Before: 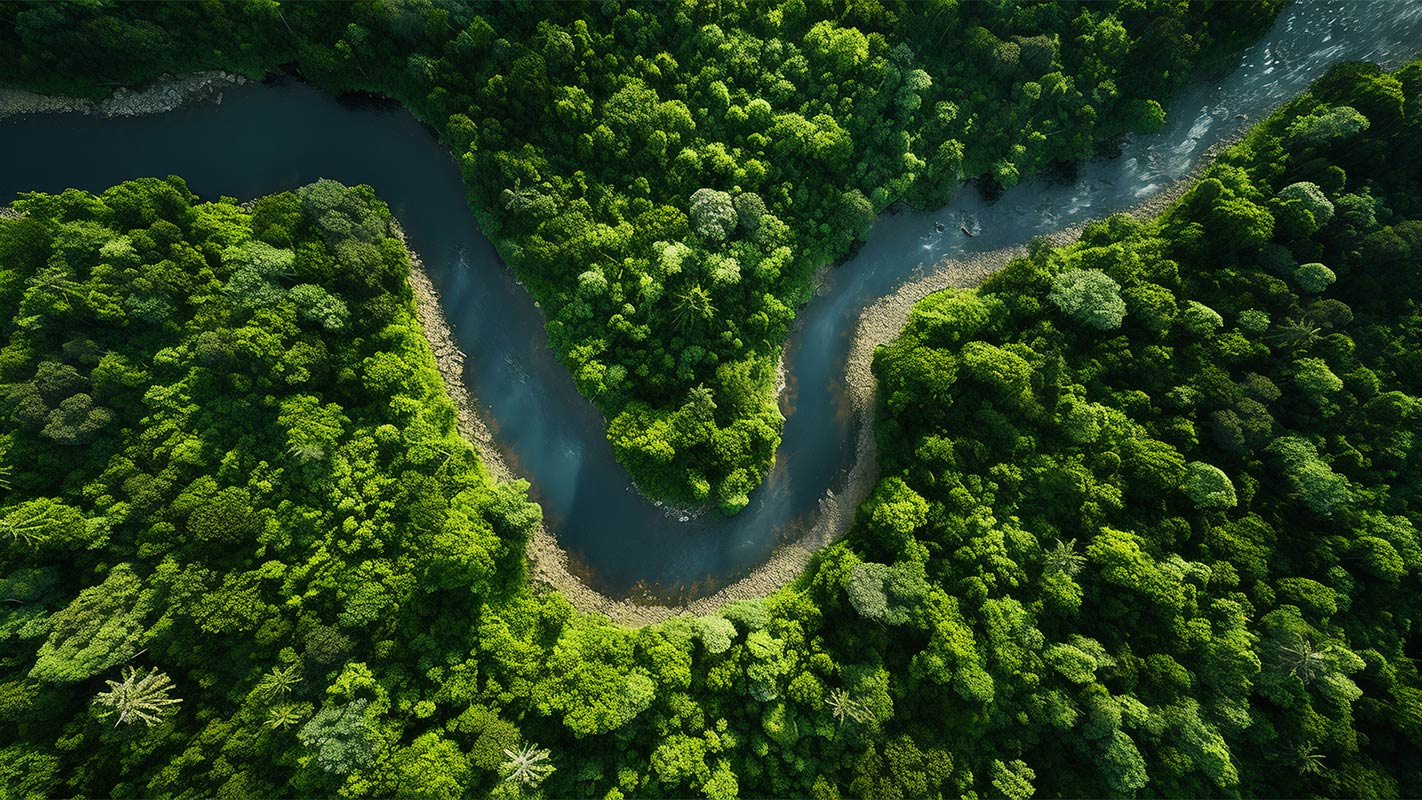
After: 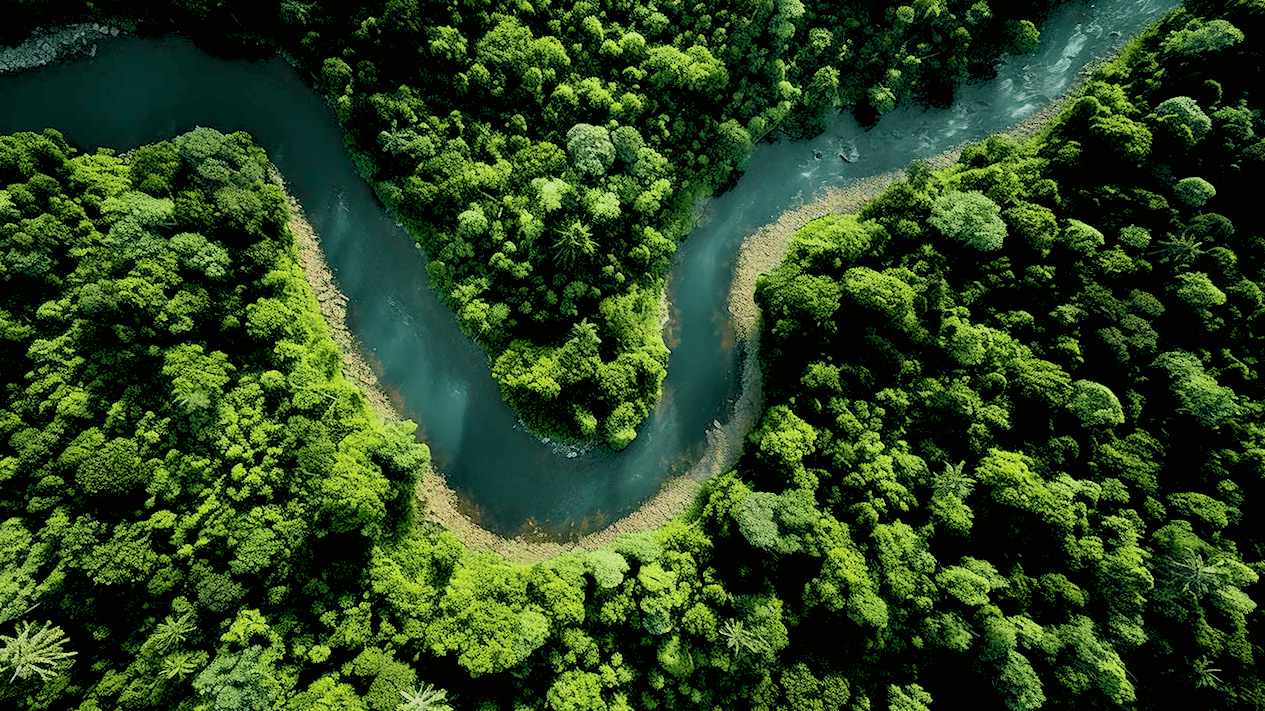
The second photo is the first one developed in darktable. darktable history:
tone curve: curves: ch0 [(0, 0.008) (0.107, 0.091) (0.283, 0.287) (0.461, 0.498) (0.64, 0.679) (0.822, 0.841) (0.998, 0.978)]; ch1 [(0, 0) (0.316, 0.349) (0.466, 0.442) (0.502, 0.5) (0.527, 0.519) (0.561, 0.553) (0.608, 0.629) (0.669, 0.704) (0.859, 0.899) (1, 1)]; ch2 [(0, 0) (0.33, 0.301) (0.421, 0.443) (0.473, 0.498) (0.502, 0.504) (0.522, 0.525) (0.592, 0.61) (0.705, 0.7) (1, 1)], color space Lab, independent channels, preserve colors none
rgb levels: preserve colors sum RGB, levels [[0.038, 0.433, 0.934], [0, 0.5, 1], [0, 0.5, 1]]
crop and rotate: angle 1.96°, left 5.673%, top 5.673%
